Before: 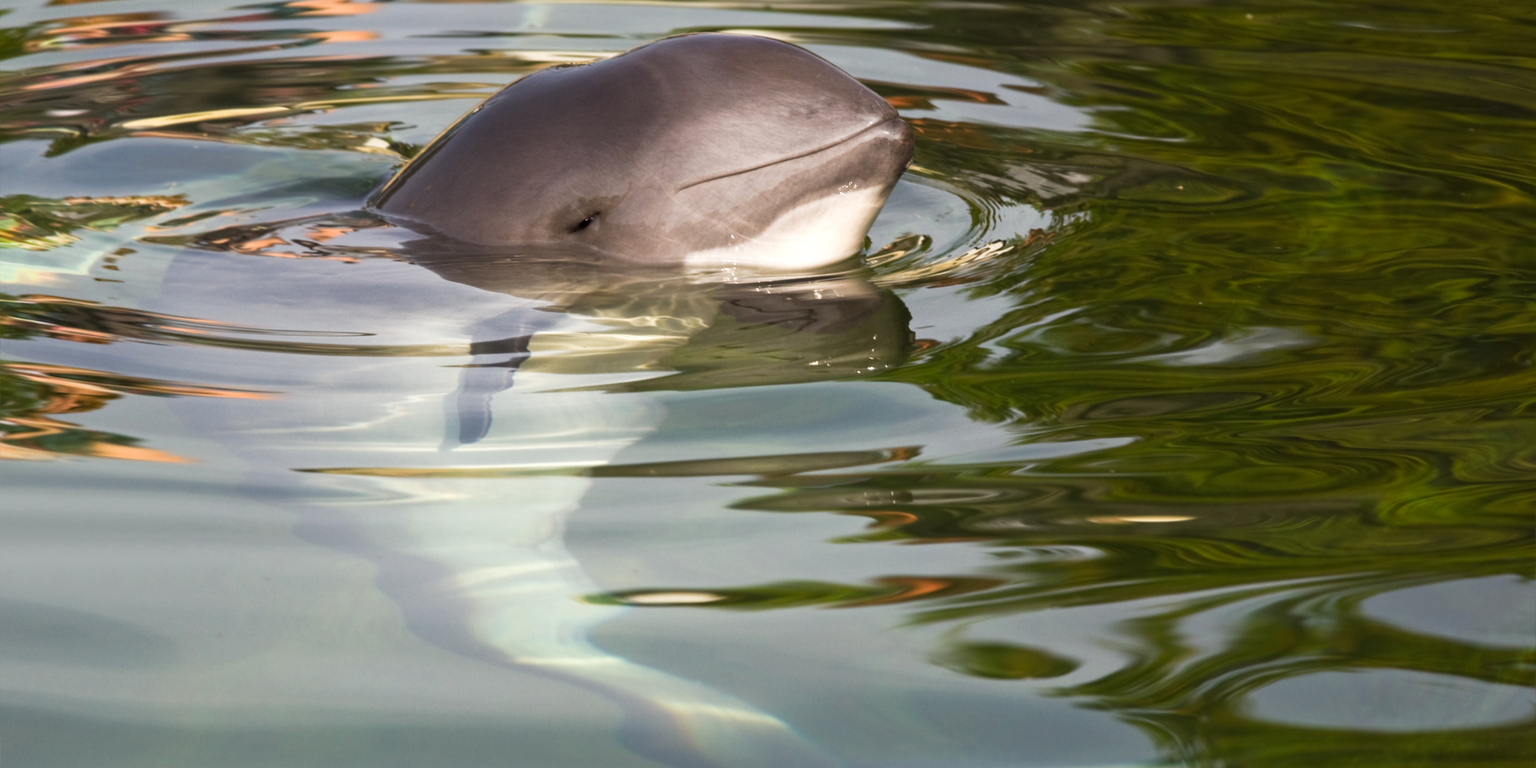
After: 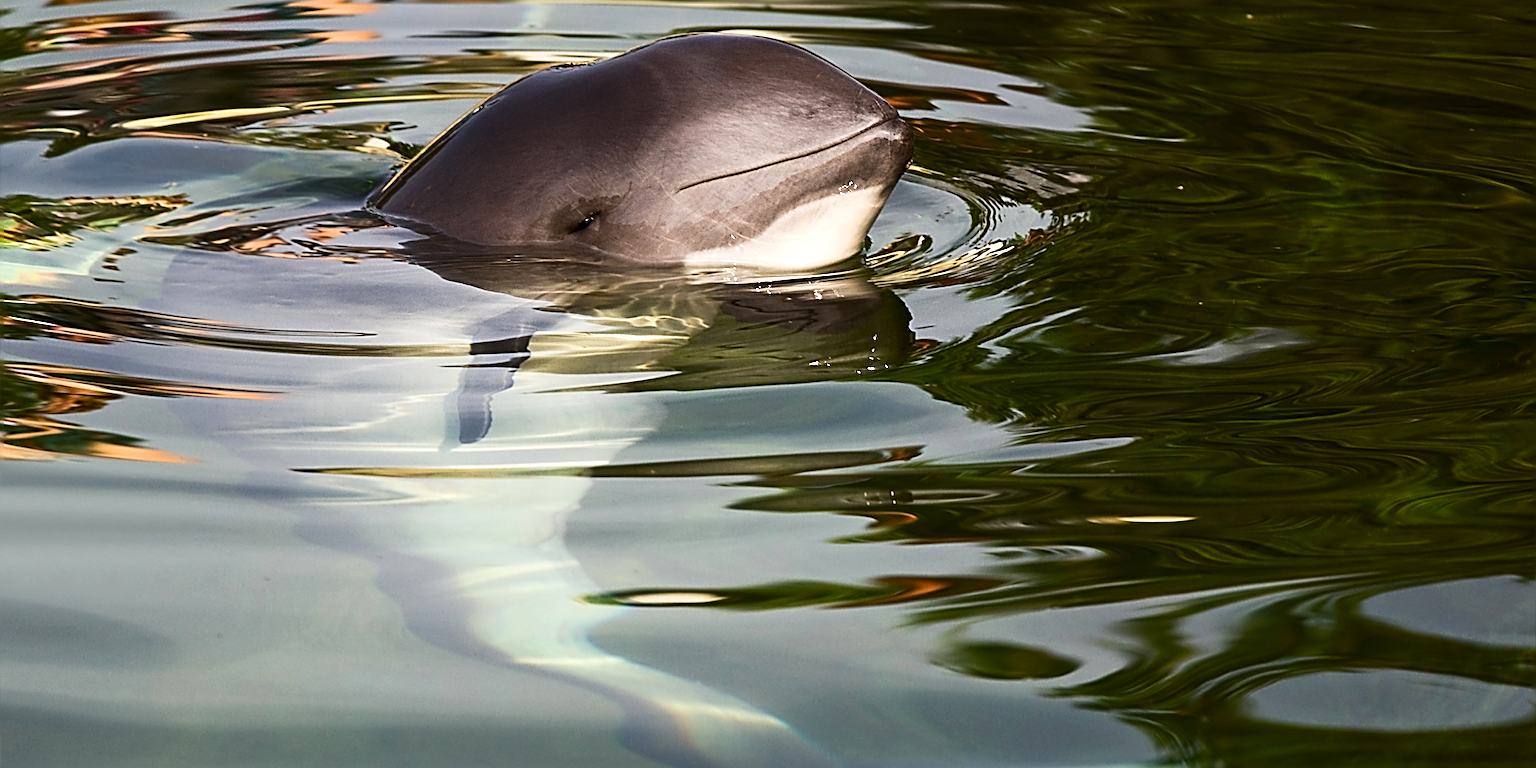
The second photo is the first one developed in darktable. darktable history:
contrast brightness saturation: contrast 0.202, brightness -0.113, saturation 0.1
sharpen: amount 1.993
levels: black 0.058%
